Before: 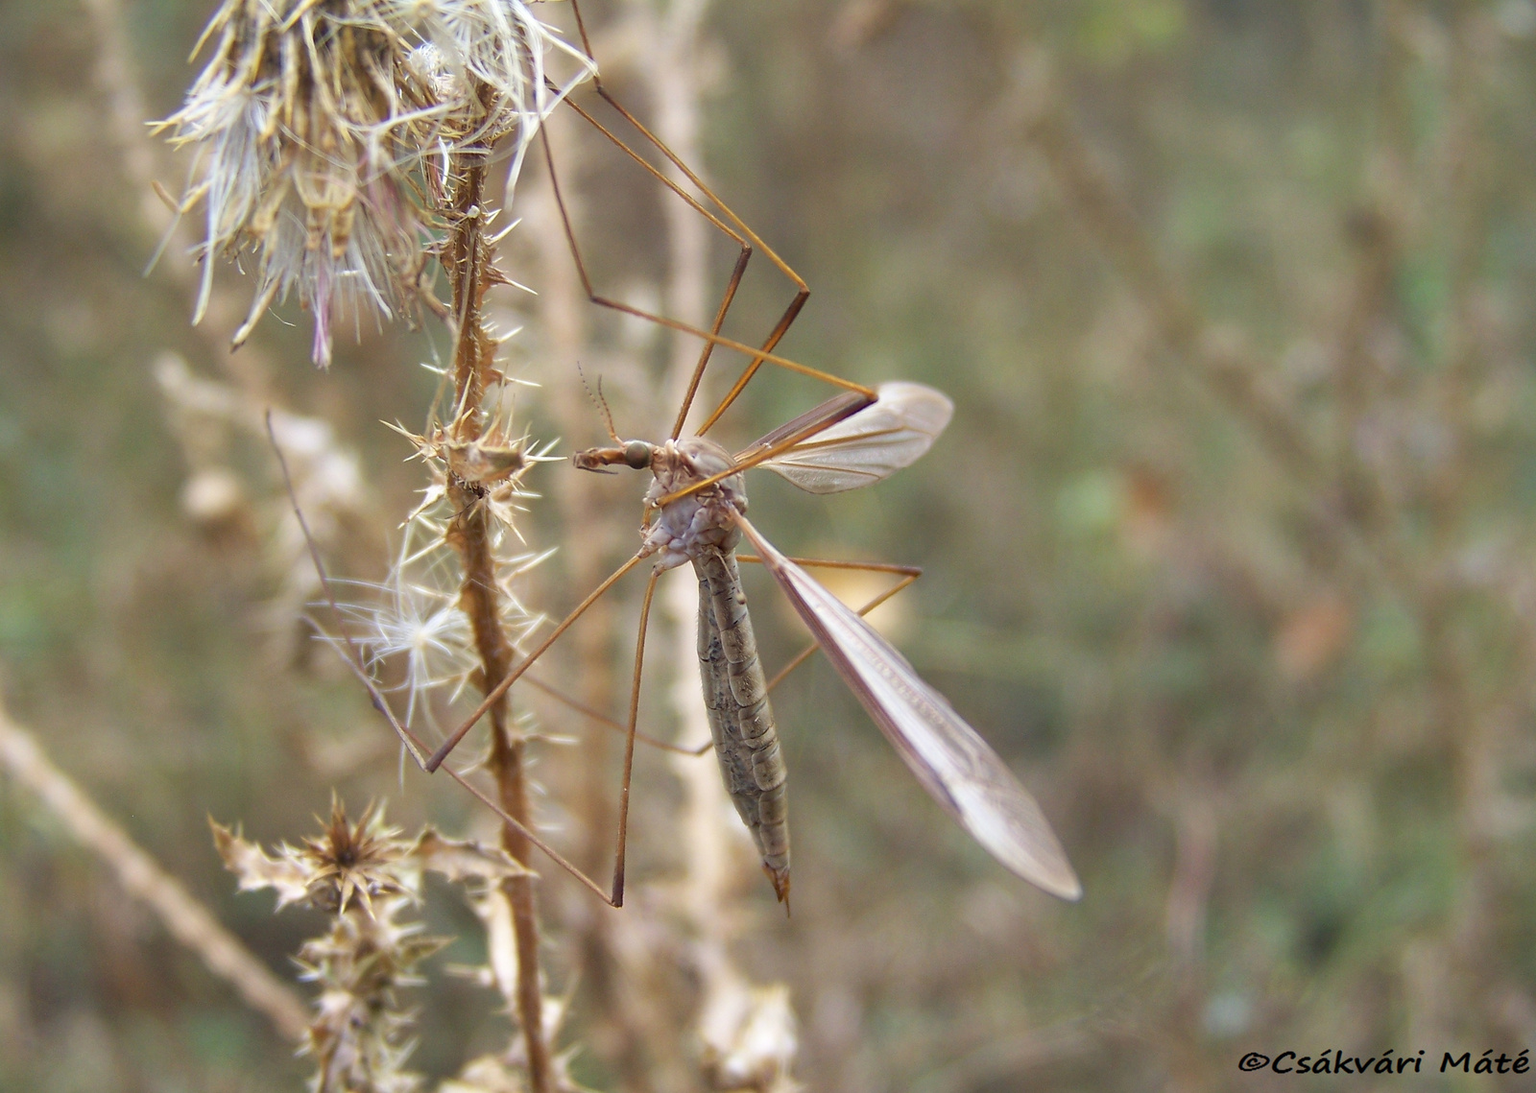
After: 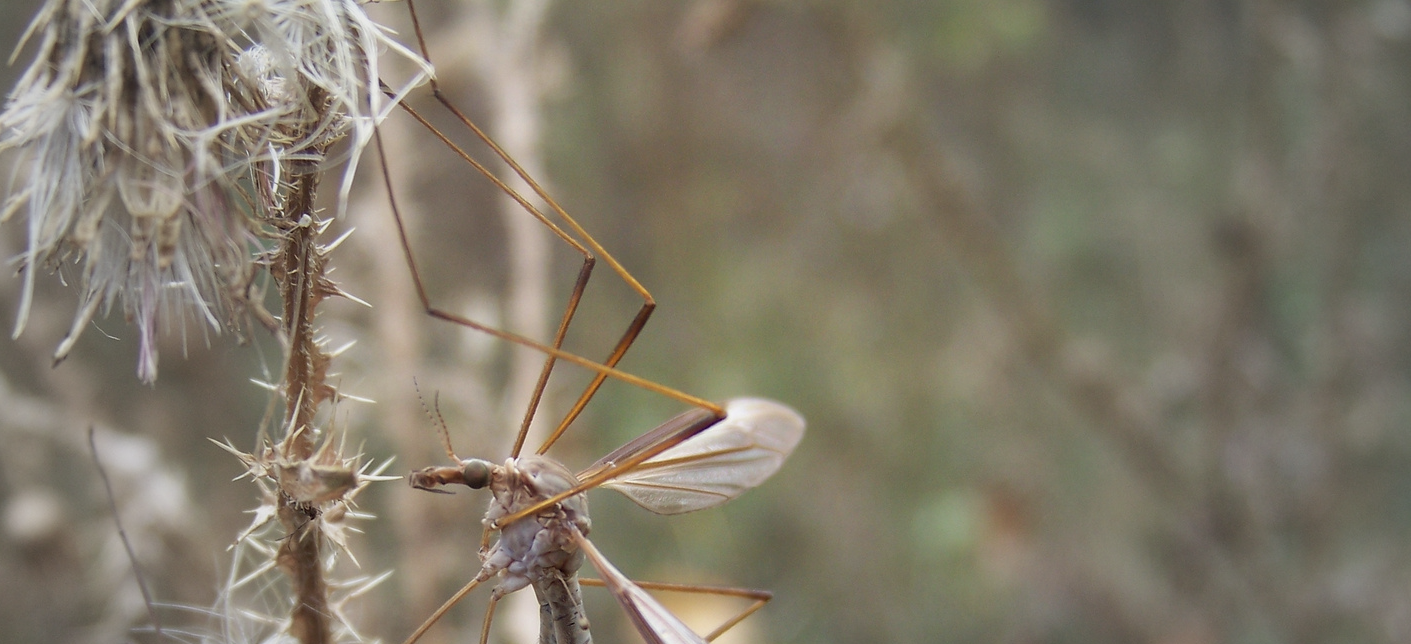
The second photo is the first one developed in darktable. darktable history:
vignetting: fall-off start 16.11%, fall-off radius 100.91%, brightness -0.296, width/height ratio 0.722, unbound false
crop and rotate: left 11.764%, bottom 43.394%
